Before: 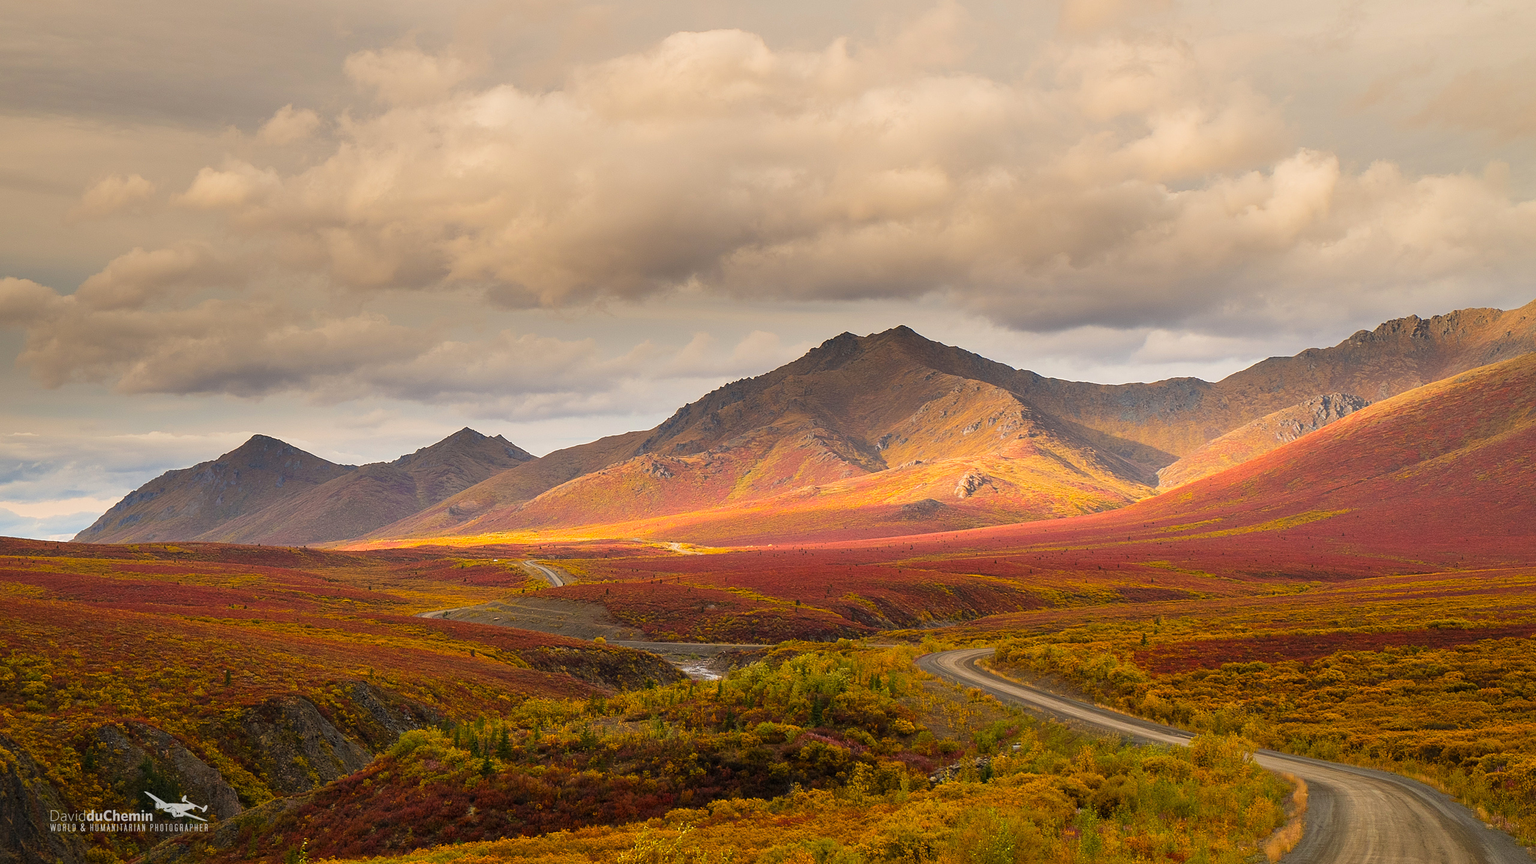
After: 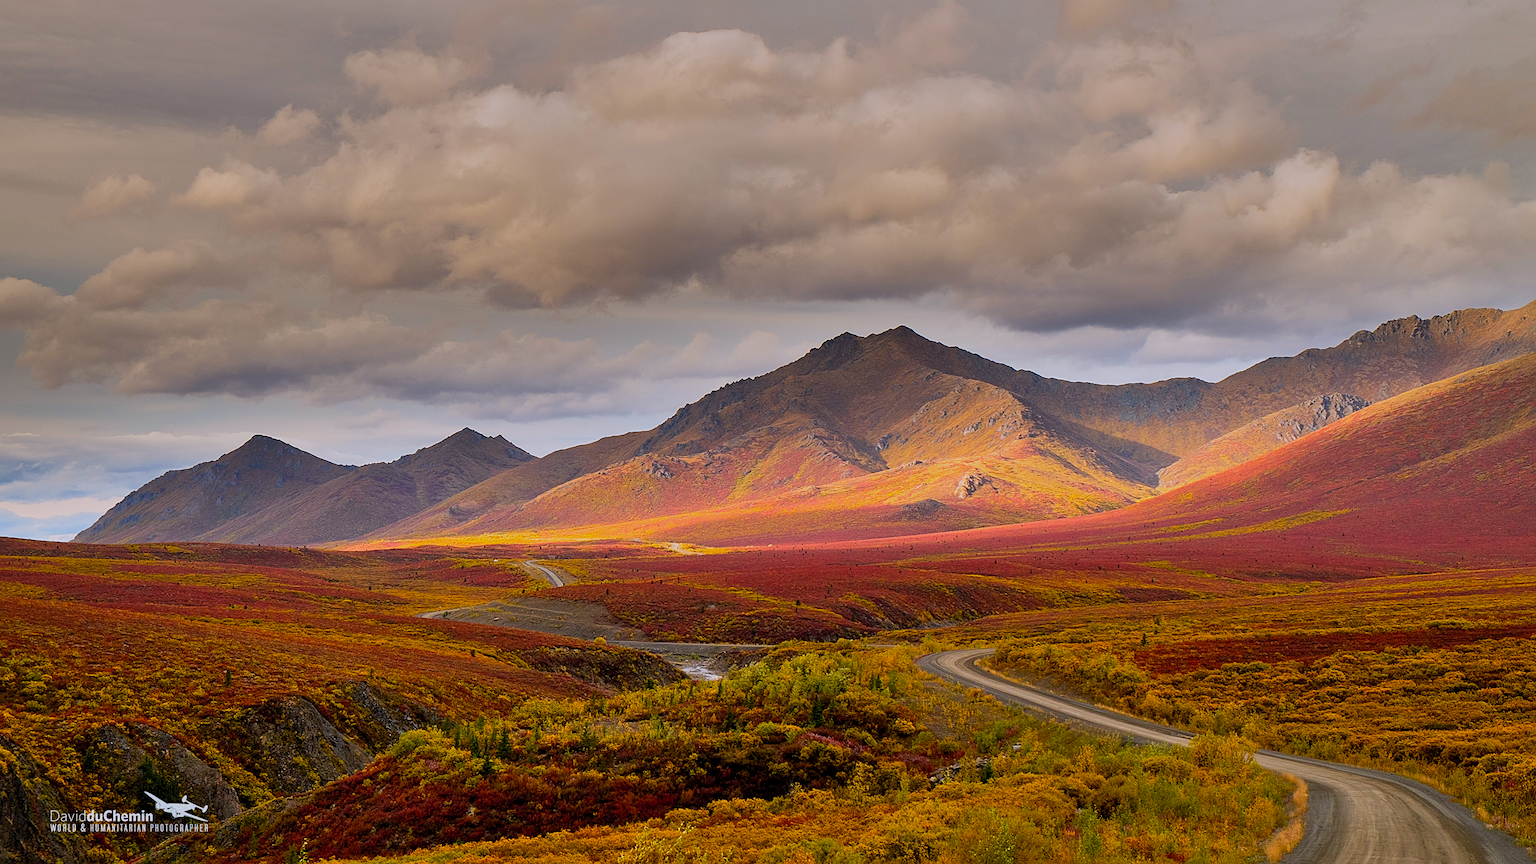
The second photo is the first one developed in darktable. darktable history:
exposure: black level correction 0.009, exposure -0.674 EV, compensate exposure bias true, compensate highlight preservation false
sharpen: amount 0.207
shadows and highlights: white point adjustment -3.53, highlights -63.54, soften with gaussian
color calibration: illuminant as shot in camera, x 0.37, y 0.382, temperature 4316.72 K
contrast brightness saturation: contrast 0.198, brightness 0.165, saturation 0.222
tone equalizer: on, module defaults
